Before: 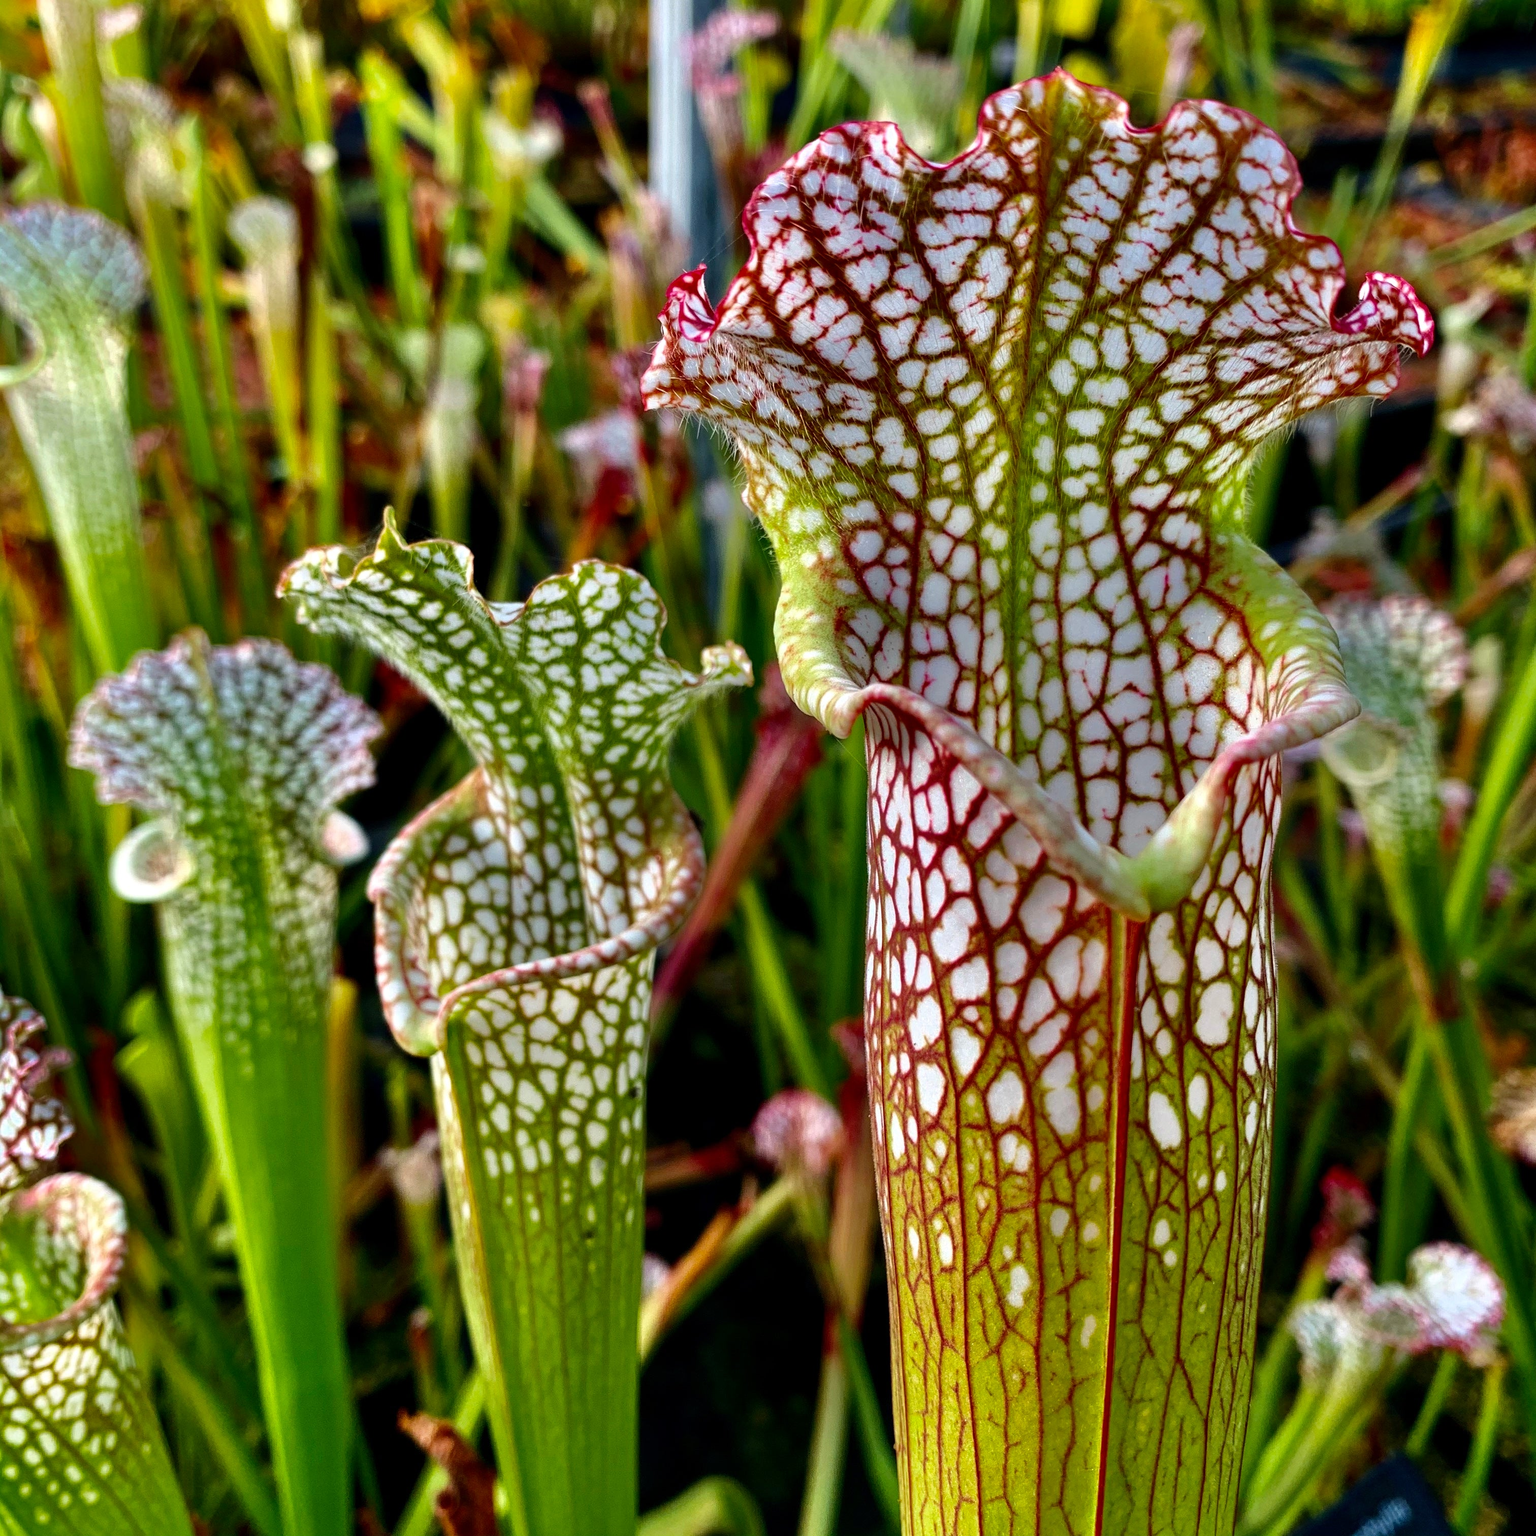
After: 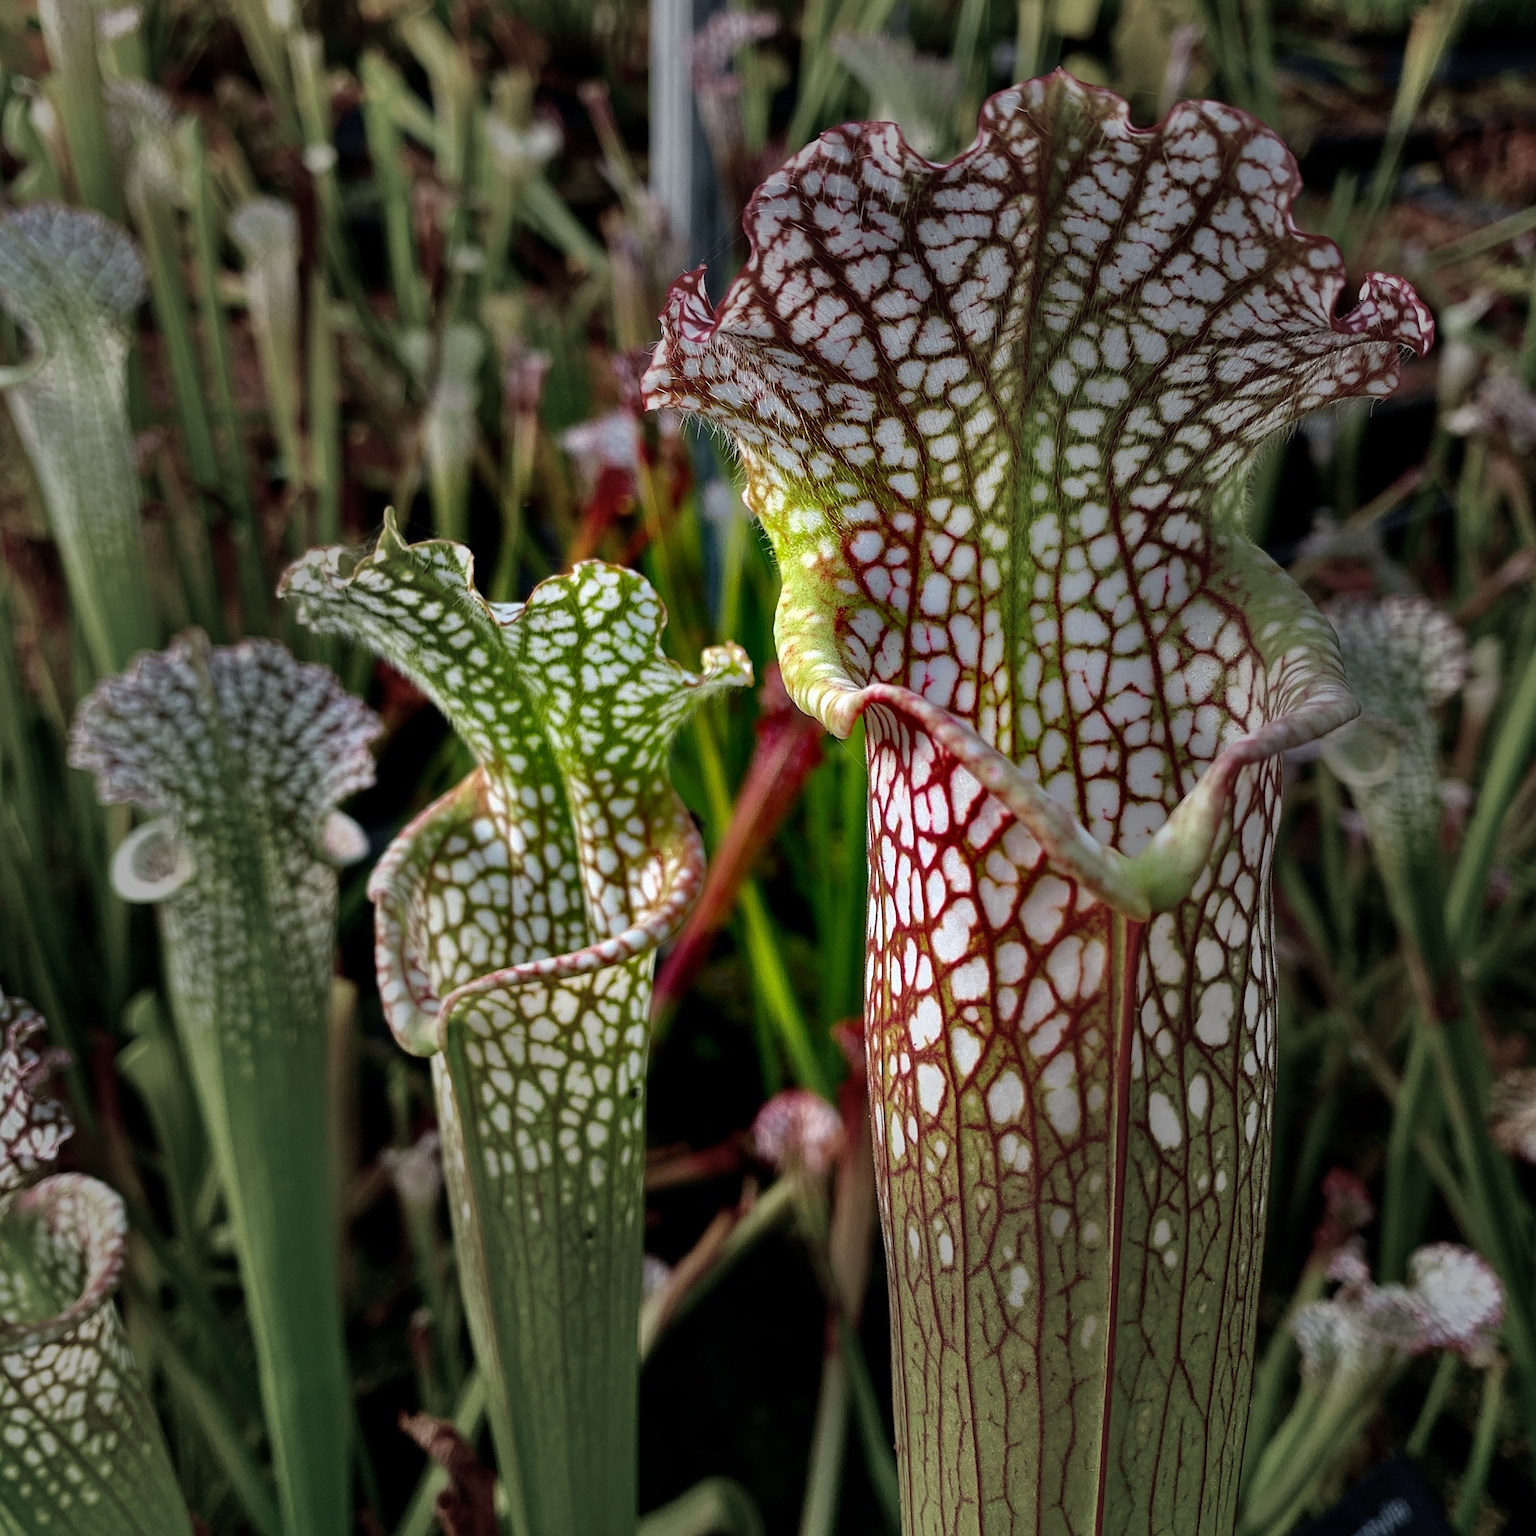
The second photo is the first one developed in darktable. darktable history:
sharpen: on, module defaults
vignetting: fall-off start 31.28%, fall-off radius 34.64%, brightness -0.575
